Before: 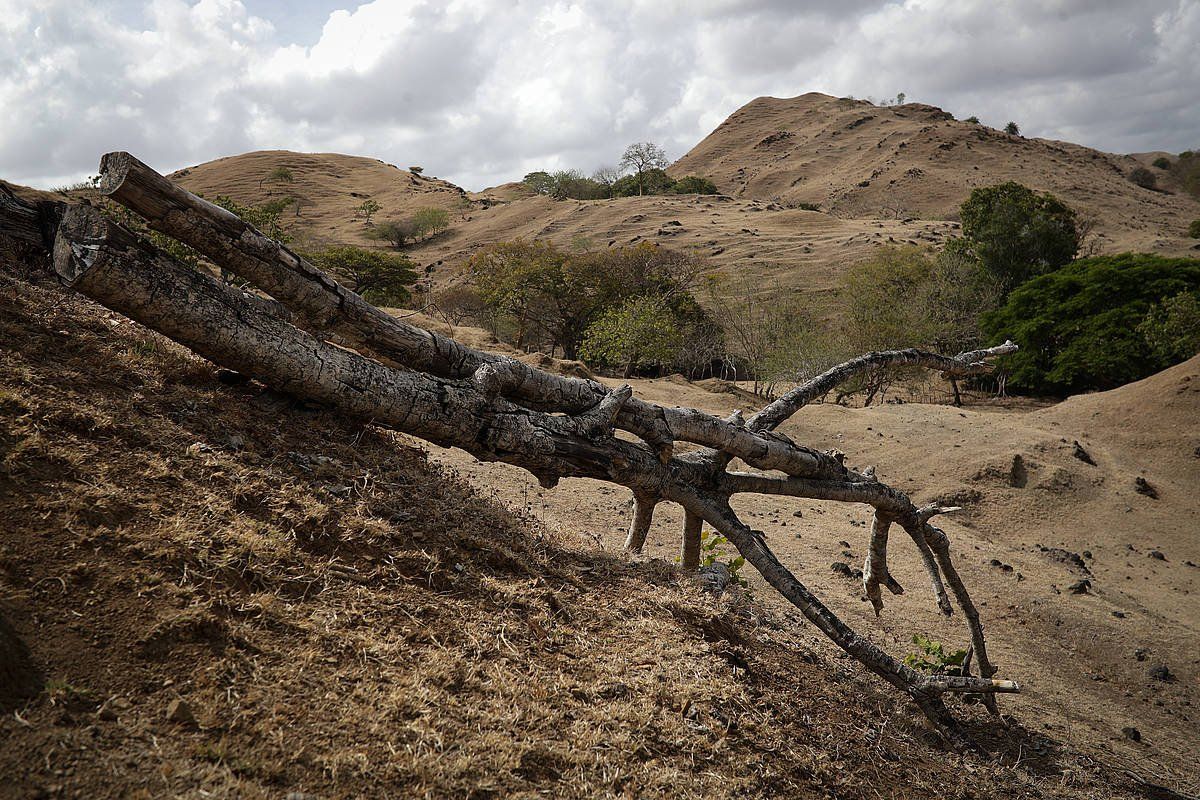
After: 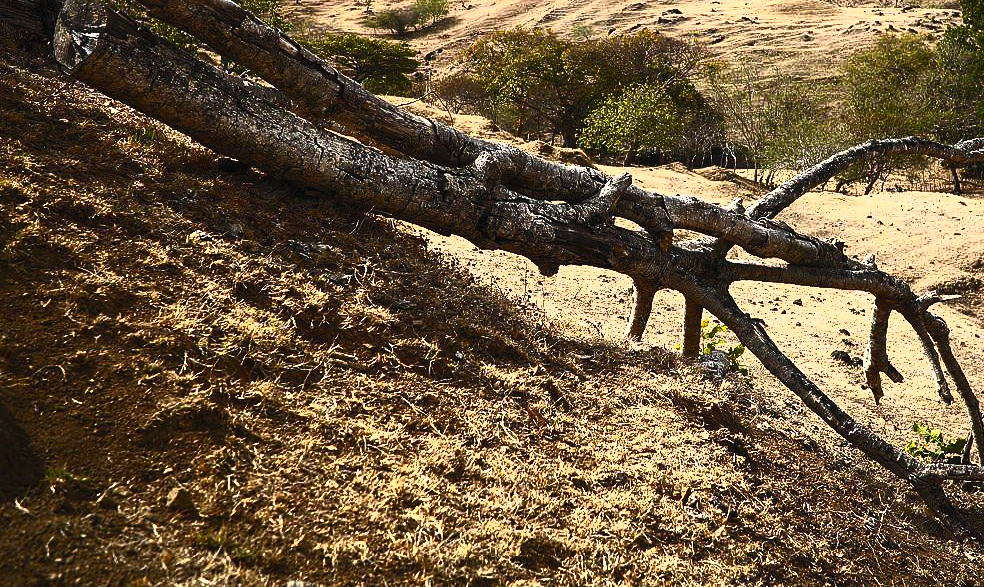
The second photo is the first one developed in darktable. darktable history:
crop: top 26.531%, right 17.959%
contrast brightness saturation: contrast 0.83, brightness 0.59, saturation 0.59
tone equalizer: -8 EV -0.417 EV, -7 EV -0.389 EV, -6 EV -0.333 EV, -5 EV -0.222 EV, -3 EV 0.222 EV, -2 EV 0.333 EV, -1 EV 0.389 EV, +0 EV 0.417 EV, edges refinement/feathering 500, mask exposure compensation -1.57 EV, preserve details no
